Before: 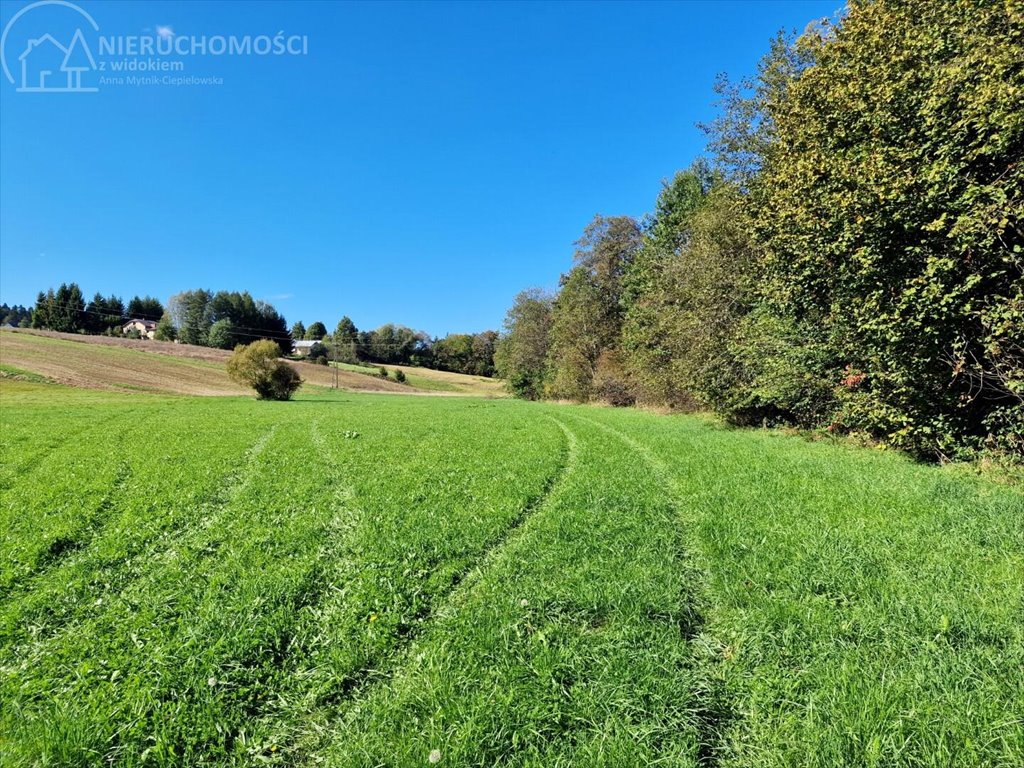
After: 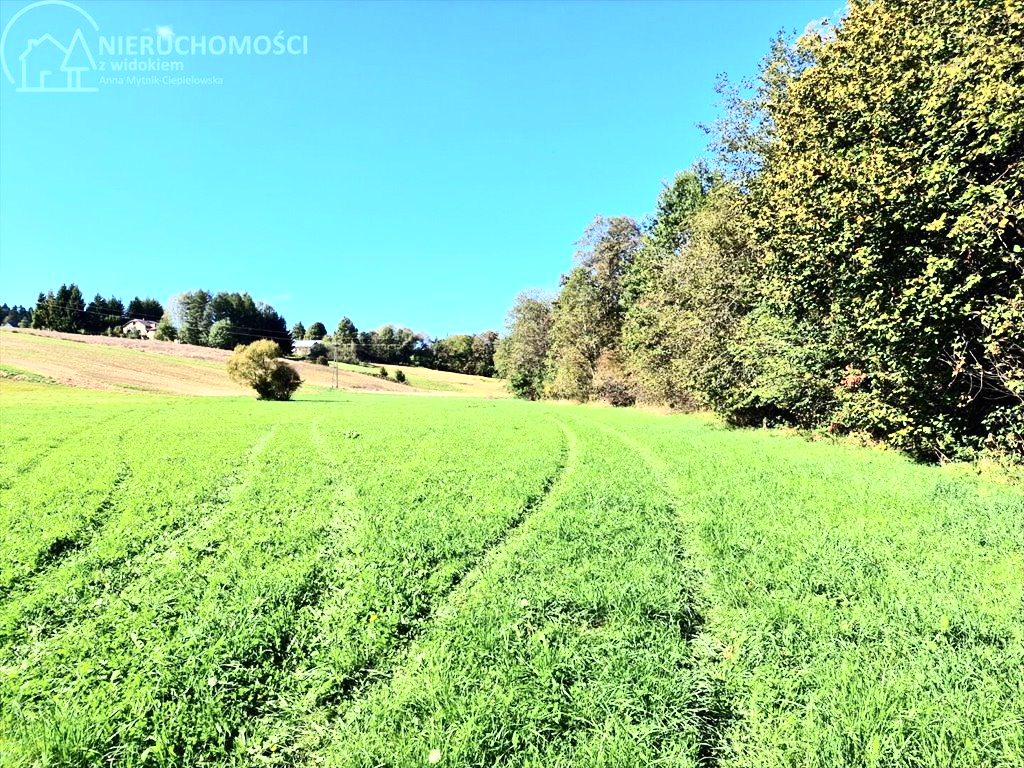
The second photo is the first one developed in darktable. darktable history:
contrast brightness saturation: contrast 0.38, brightness 0.109
exposure: black level correction 0, exposure 0.687 EV, compensate highlight preservation false
